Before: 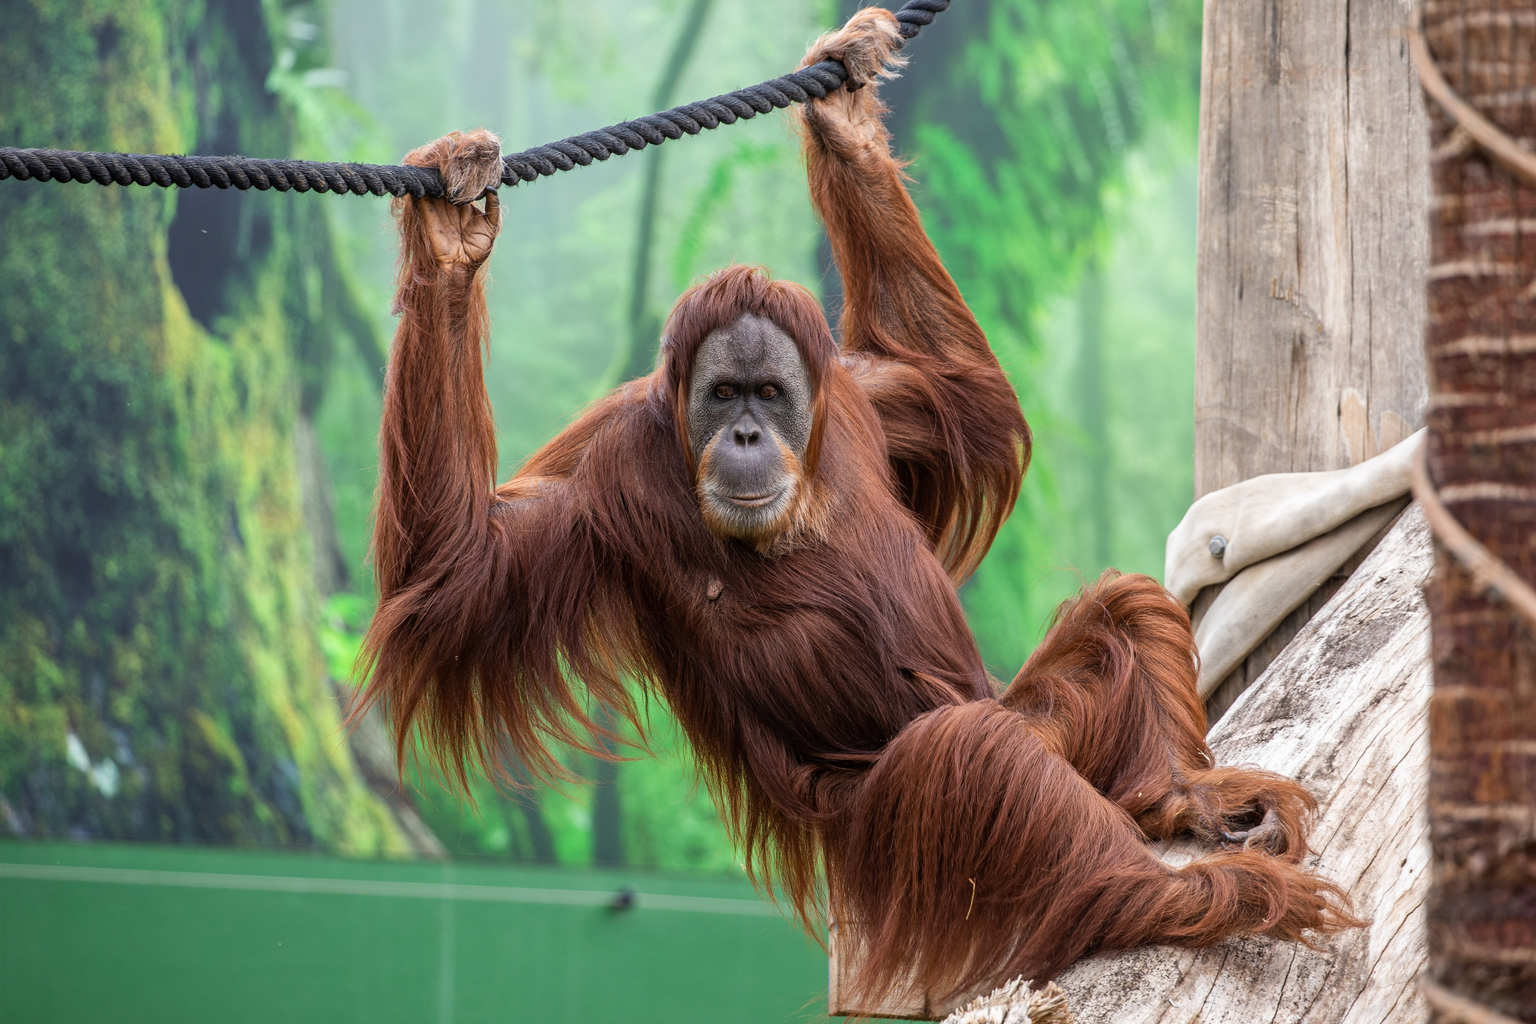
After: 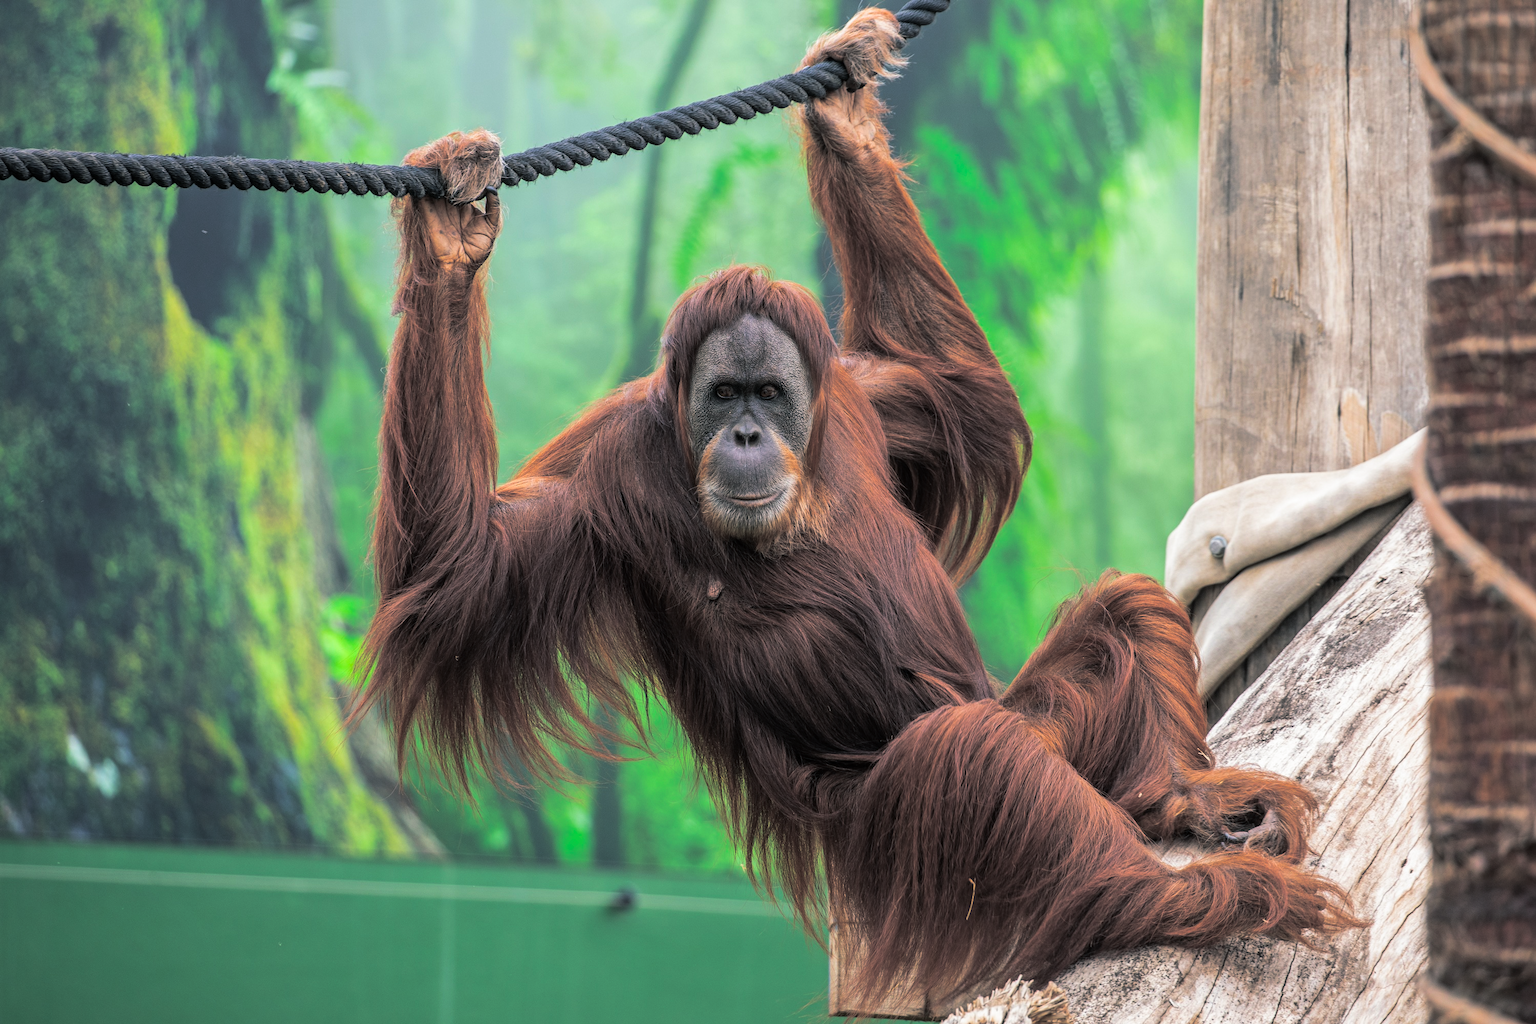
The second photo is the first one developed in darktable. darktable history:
color correction: saturation 1.34
split-toning: shadows › hue 201.6°, shadows › saturation 0.16, highlights › hue 50.4°, highlights › saturation 0.2, balance -49.9
